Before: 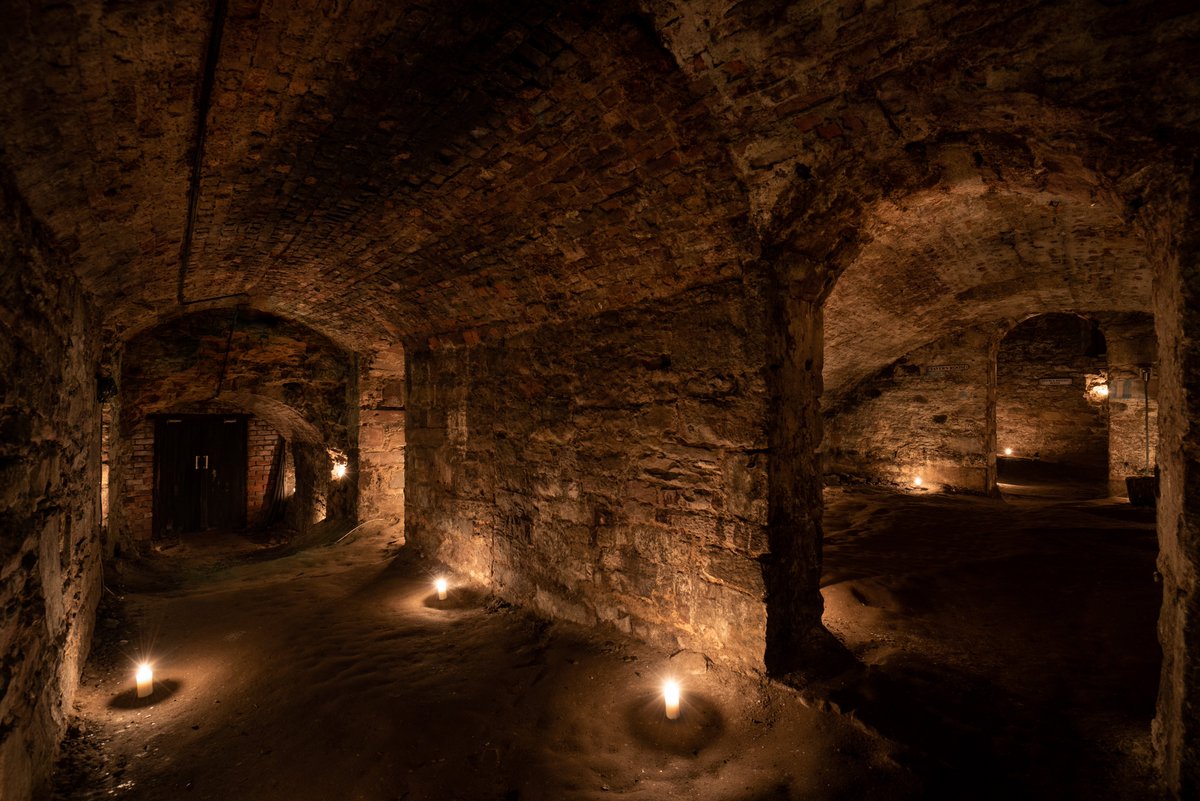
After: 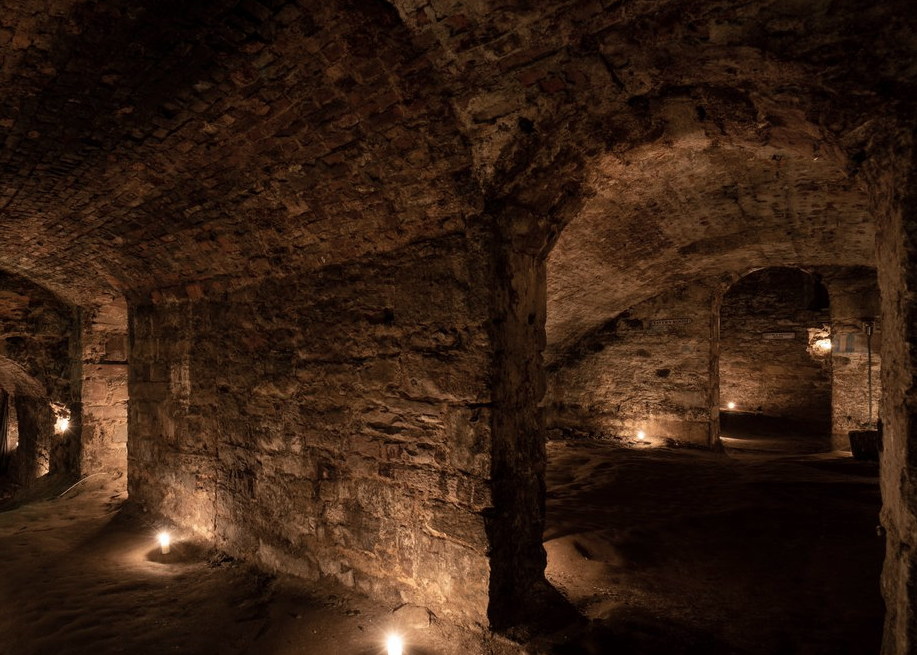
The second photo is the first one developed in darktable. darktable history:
crop: left 23.095%, top 5.827%, bottom 11.854%
color correction: saturation 0.8
